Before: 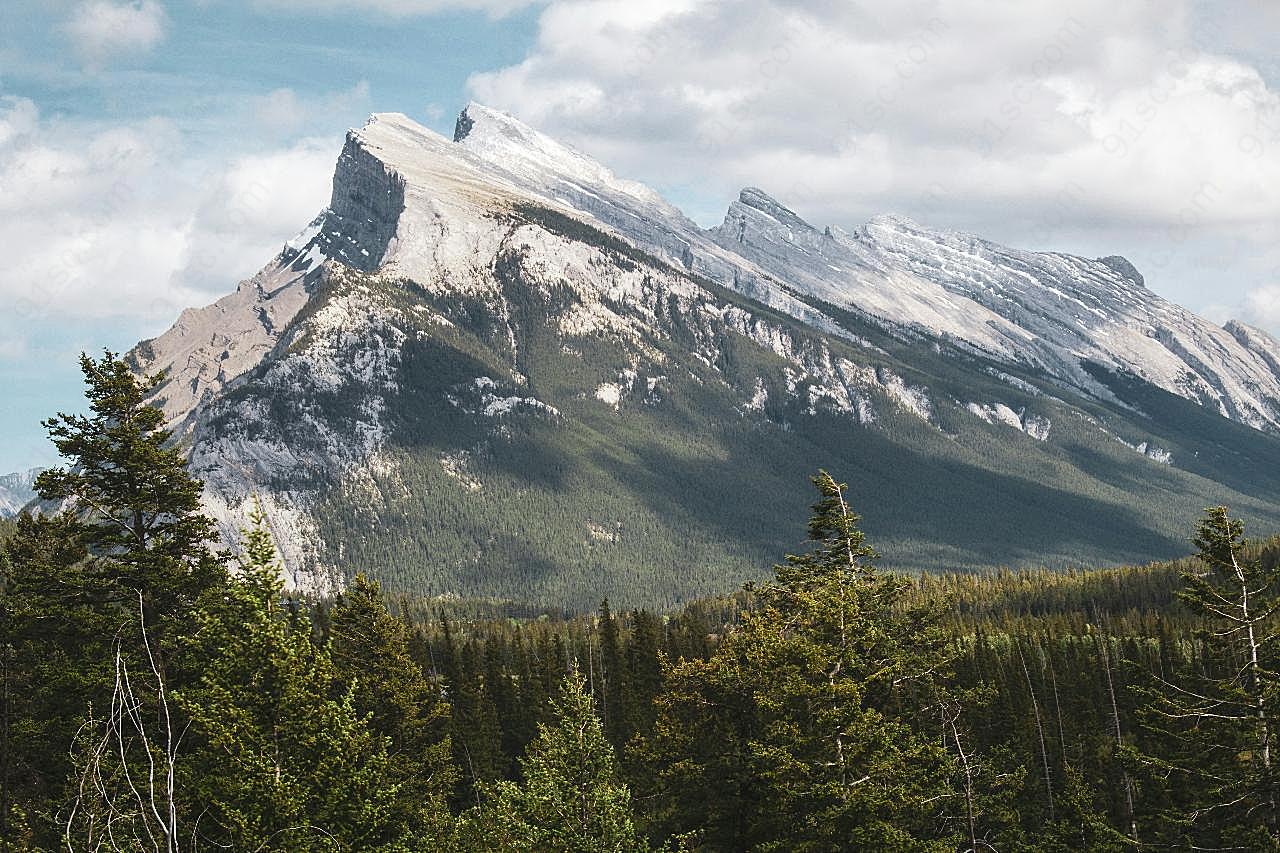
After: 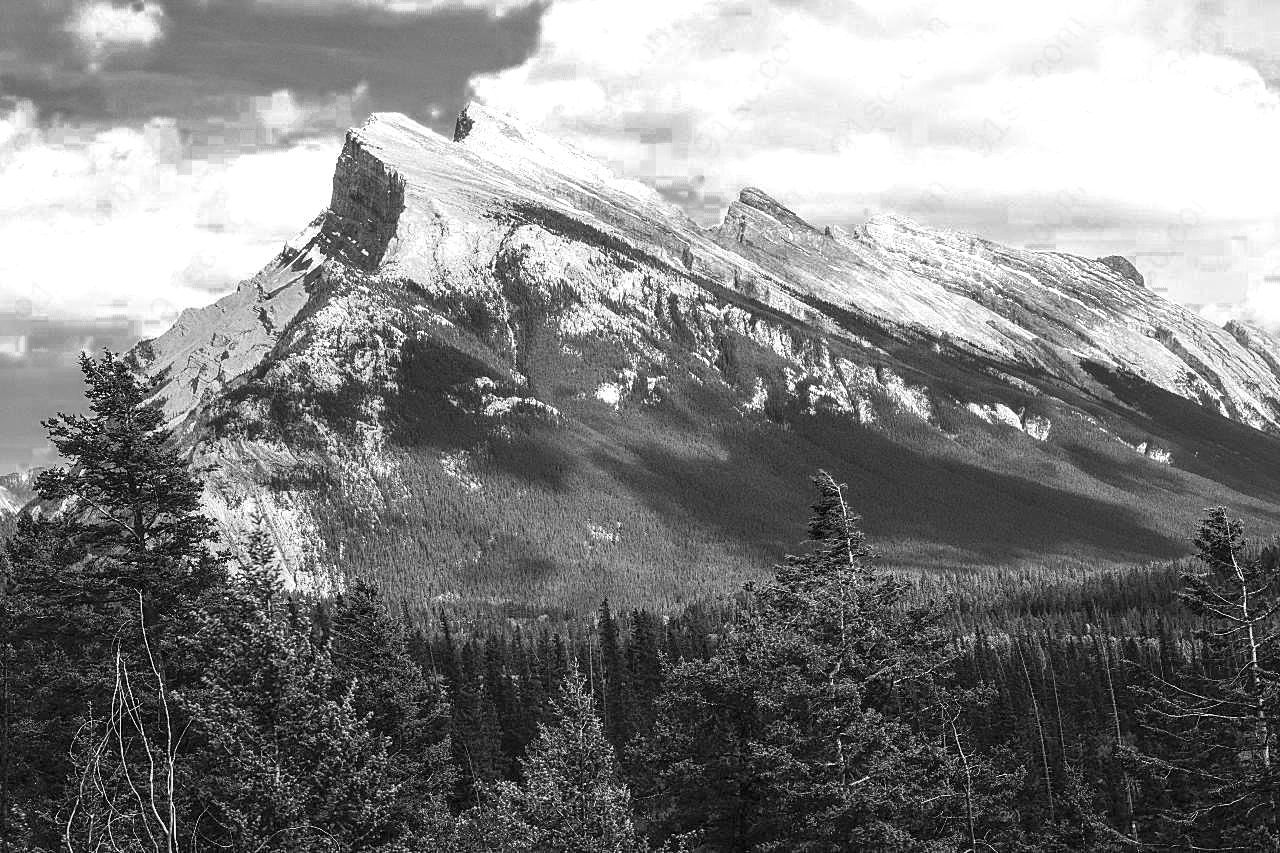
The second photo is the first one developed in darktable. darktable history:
white balance: red 1.004, blue 1.096
local contrast: detail 130%
color zones: curves: ch0 [(0.002, 0.589) (0.107, 0.484) (0.146, 0.249) (0.217, 0.352) (0.309, 0.525) (0.39, 0.404) (0.455, 0.169) (0.597, 0.055) (0.724, 0.212) (0.775, 0.691) (0.869, 0.571) (1, 0.587)]; ch1 [(0, 0) (0.143, 0) (0.286, 0) (0.429, 0) (0.571, 0) (0.714, 0) (0.857, 0)]
